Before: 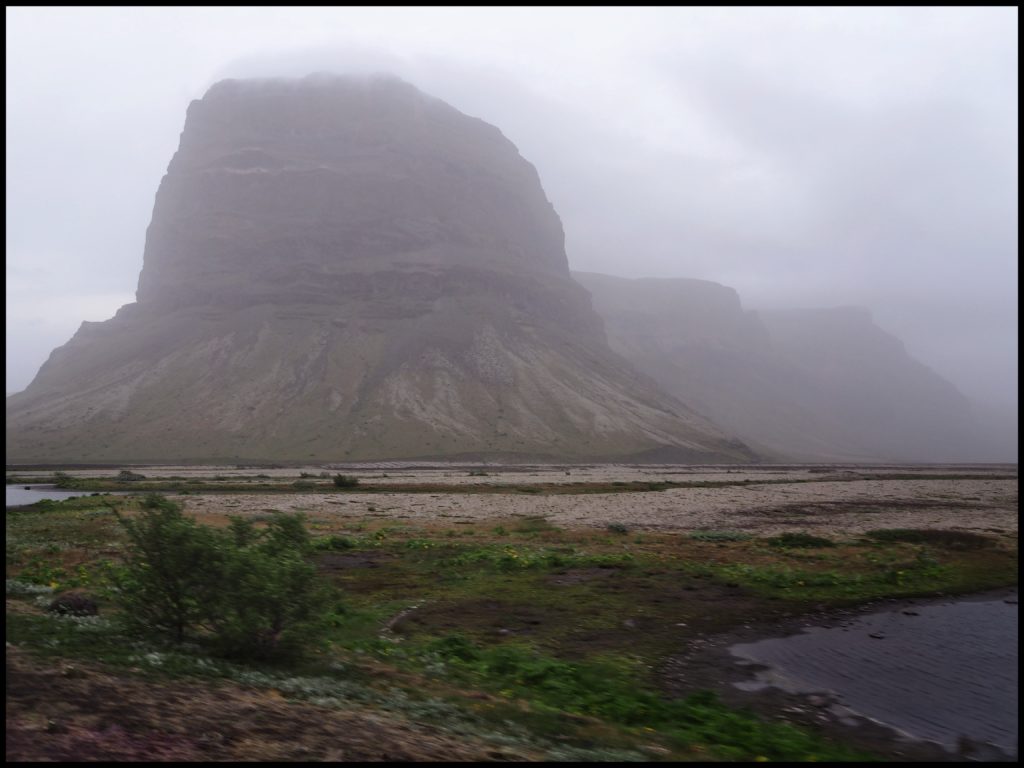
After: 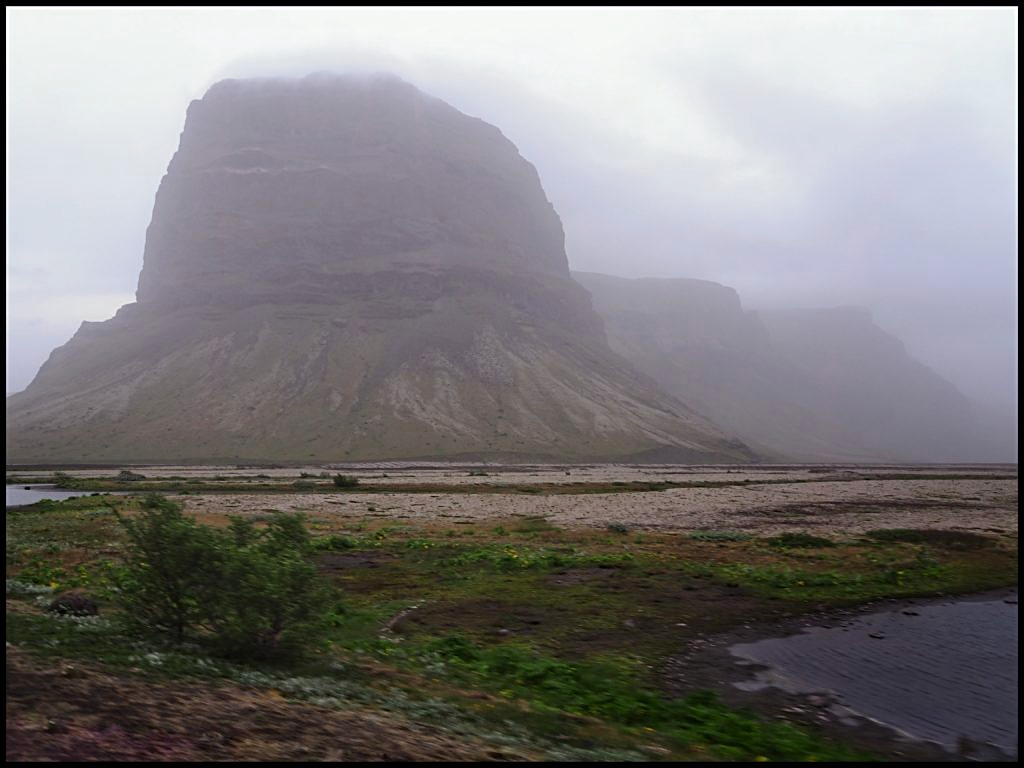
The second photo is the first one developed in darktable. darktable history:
split-toning: shadows › saturation 0.61, highlights › saturation 0.58, balance -28.74, compress 87.36%
sharpen: radius 1.967
contrast brightness saturation: saturation 0.18
